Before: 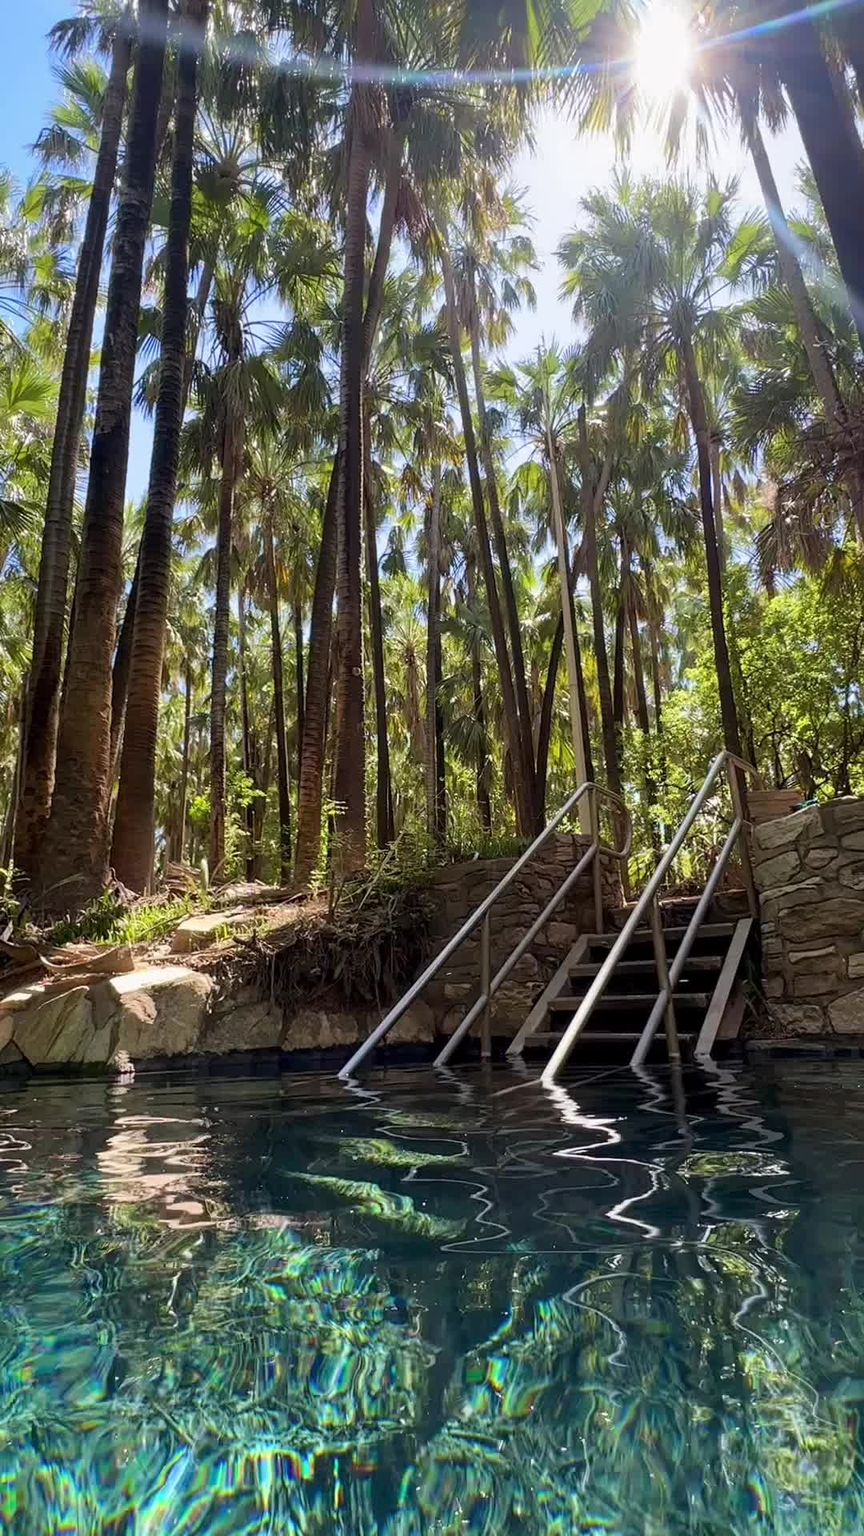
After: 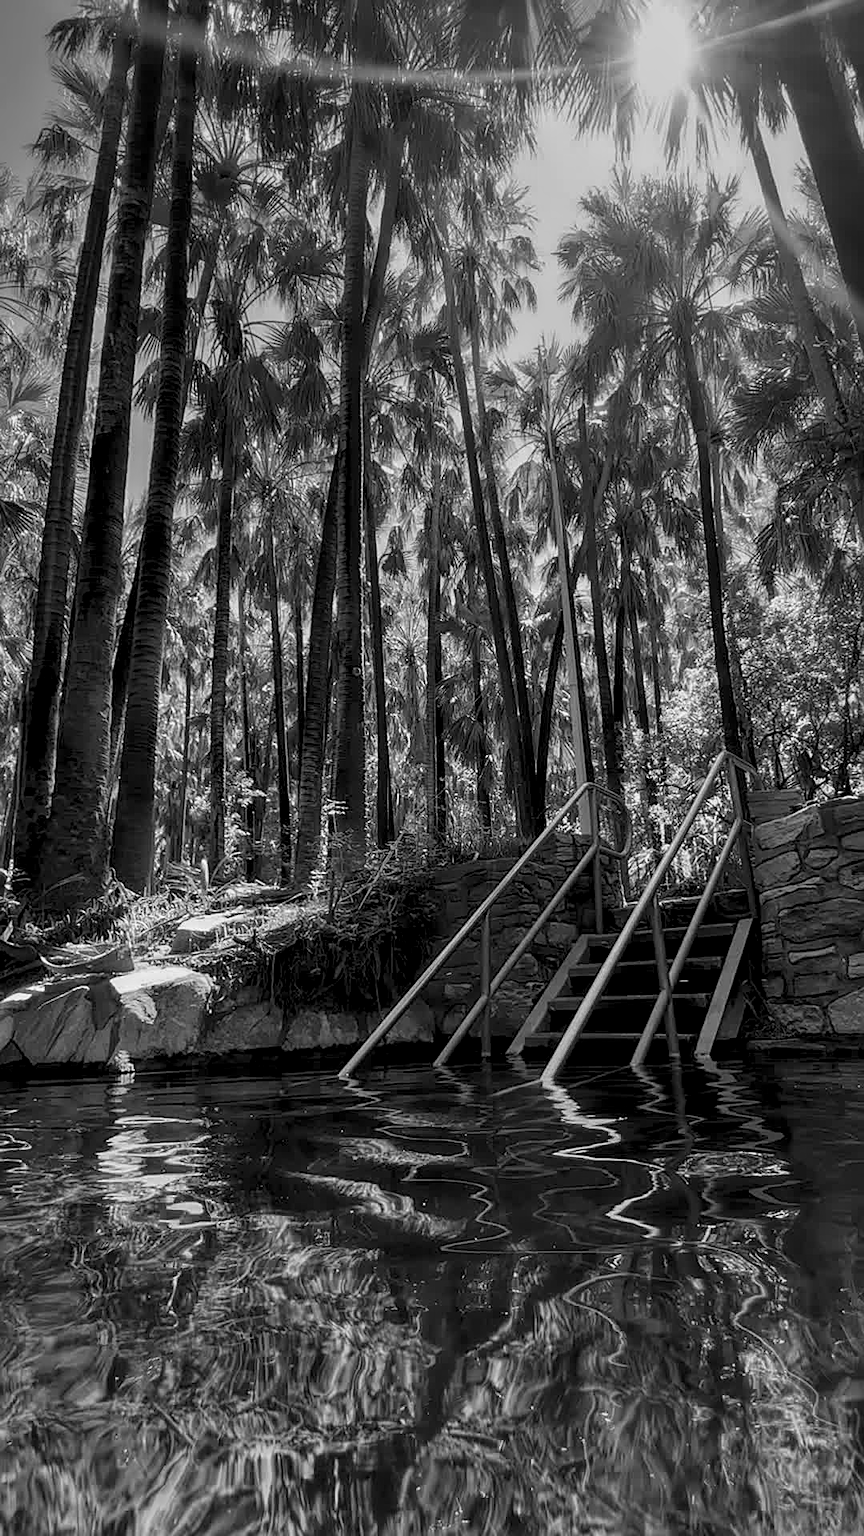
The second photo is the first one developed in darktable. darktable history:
contrast equalizer: y [[0.514, 0.573, 0.581, 0.508, 0.5, 0.5], [0.5 ×6], [0.5 ×6], [0 ×6], [0 ×6]]
monochrome: a 79.32, b 81.83, size 1.1
sharpen: on, module defaults
local contrast: detail 130%
